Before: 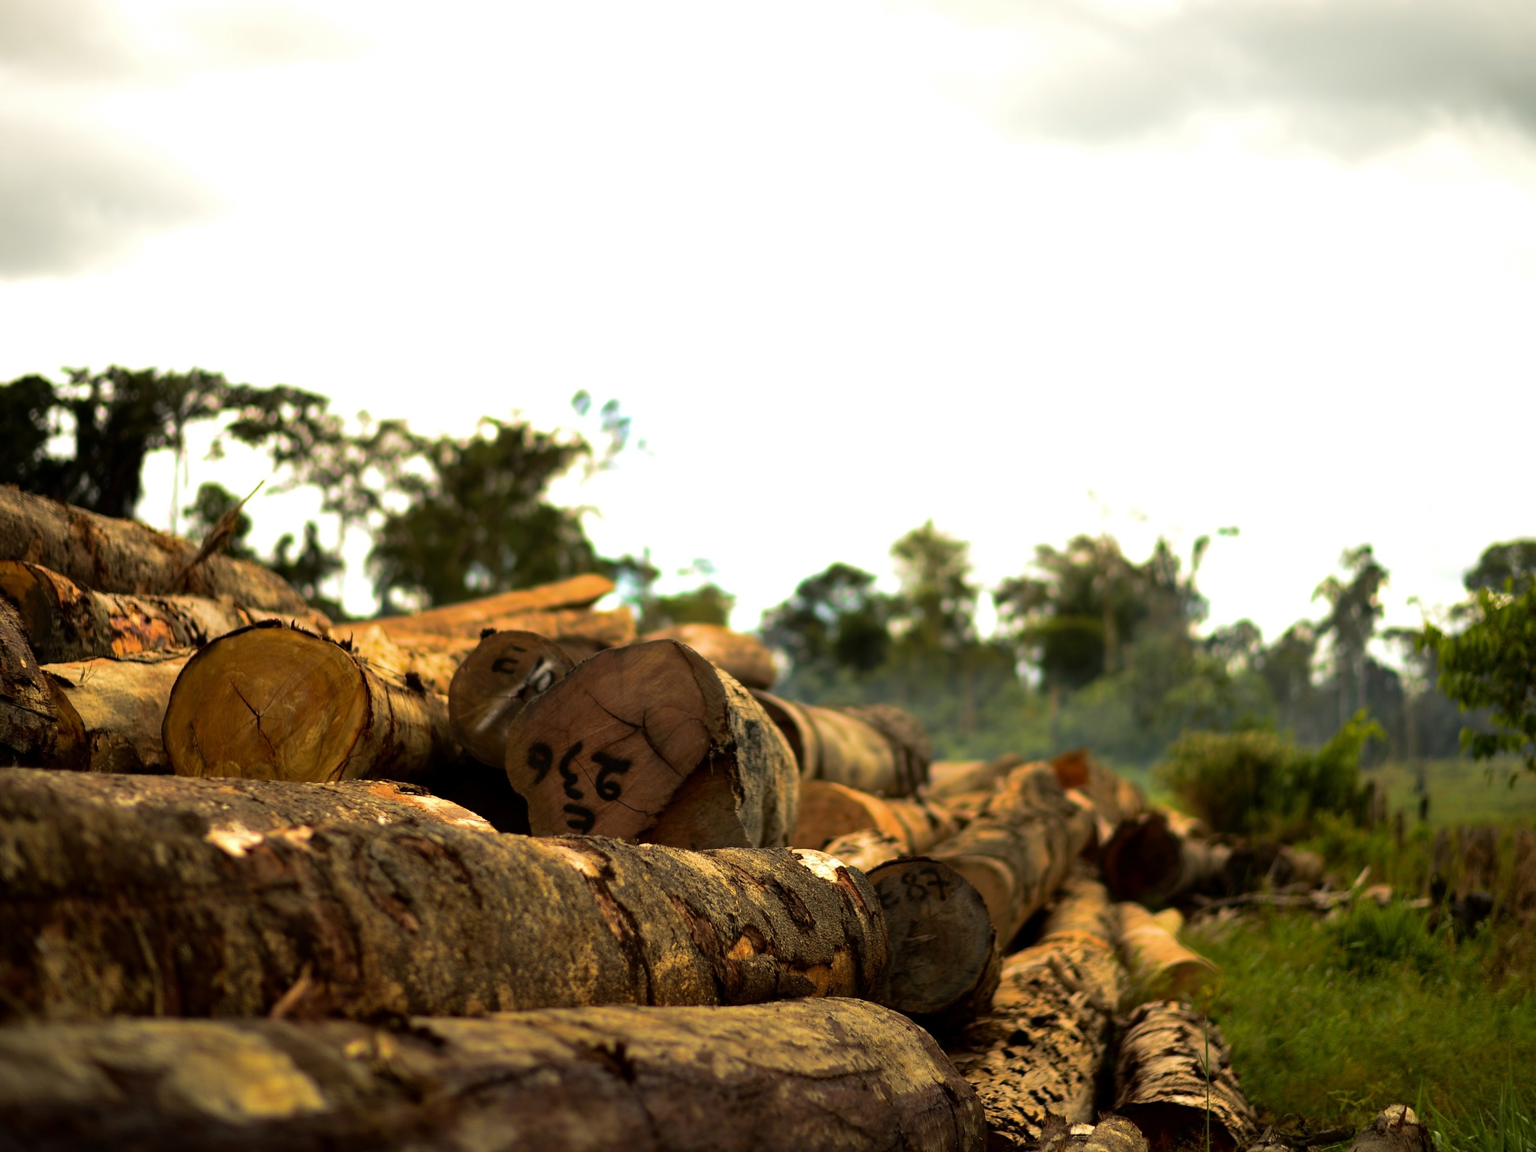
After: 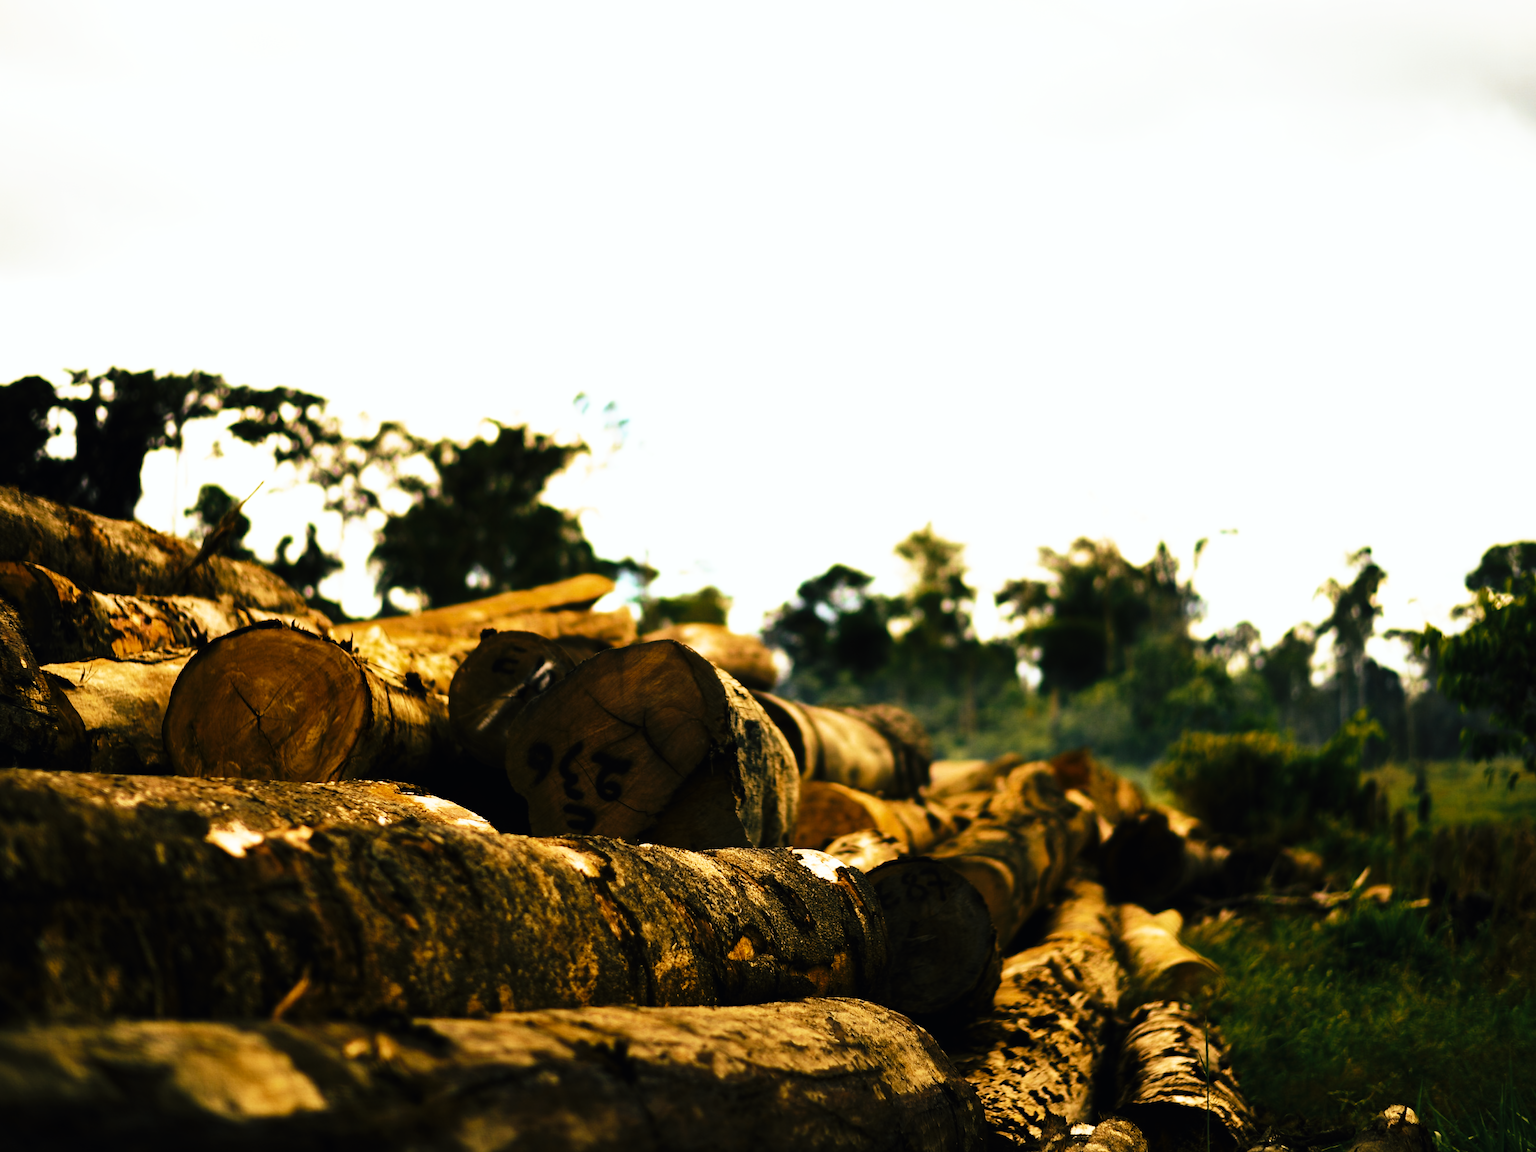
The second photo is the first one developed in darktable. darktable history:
tone curve: curves: ch0 [(0, 0) (0.003, 0.003) (0.011, 0.006) (0.025, 0.01) (0.044, 0.015) (0.069, 0.02) (0.1, 0.027) (0.136, 0.036) (0.177, 0.05) (0.224, 0.07) (0.277, 0.12) (0.335, 0.208) (0.399, 0.334) (0.468, 0.473) (0.543, 0.636) (0.623, 0.795) (0.709, 0.907) (0.801, 0.97) (0.898, 0.989) (1, 1)], preserve colors none
color look up table: target L [83.43, 93.94, 70.31, 53.95, 64.65, 63.52, 64.66, 69.5, 47.44, 39.23, 38.37, 30.21, 21.08, 4.522, 200.02, 82.64, 68.54, 59.7, 52.48, 49.49, 41.58, 37.49, 35.54, 31.47, 31.43, 15.68, 84.35, 69.21, 69.55, 54.91, 41.43, 50.13, 45.9, 41.59, 36, 32.7, 33.41, 34.55, 27.67, 27.36, 30.19, 6.124, 93.48, 54.73, 77.14, 73.08, 50.42, 49.34, 34.94], target a [-0.604, -7.218, -1.818, -16.18, 1.68, -23.55, -14.96, -4.564, -23.69, -11.26, -7.519, -16.54, -23.69, -1.004, 0, 3.375, 4.995, 11.75, 5.916, 19.69, 34.11, 26.91, 1.91, 17.41, 17.89, -0.706, 7.163, 16.6, 17.97, -8.412, 34.49, 31.18, 40.47, 27.74, 30.66, 26.96, -0.127, -1.895, 22.75, -4.21, -0.198, 3.697, -22.73, -14.66, -10.38, -16.22, -11.8, -12.6, -4.636], target b [16.43, 17.82, 38.82, -6.848, 40.02, -11.36, 20.35, 22.74, 22.15, -4.145, 9.084, 8.207, 9.483, -3.218, 0, 7.773, 35.18, 12.33, 31.03, 30.8, 3.911, 30.86, 30.34, 33.58, 36.87, 3.923, -3.057, -5.652, -15.72, -22.38, -16.75, -15.67, -26.42, 1.15, -25.47, -5.094, -17.27, -15.73, -23.77, -12.82, -15.33, -13.14, -9.985, -11.52, -15.38, -10.08, -11.47, -9.509, -9.39], num patches 49
